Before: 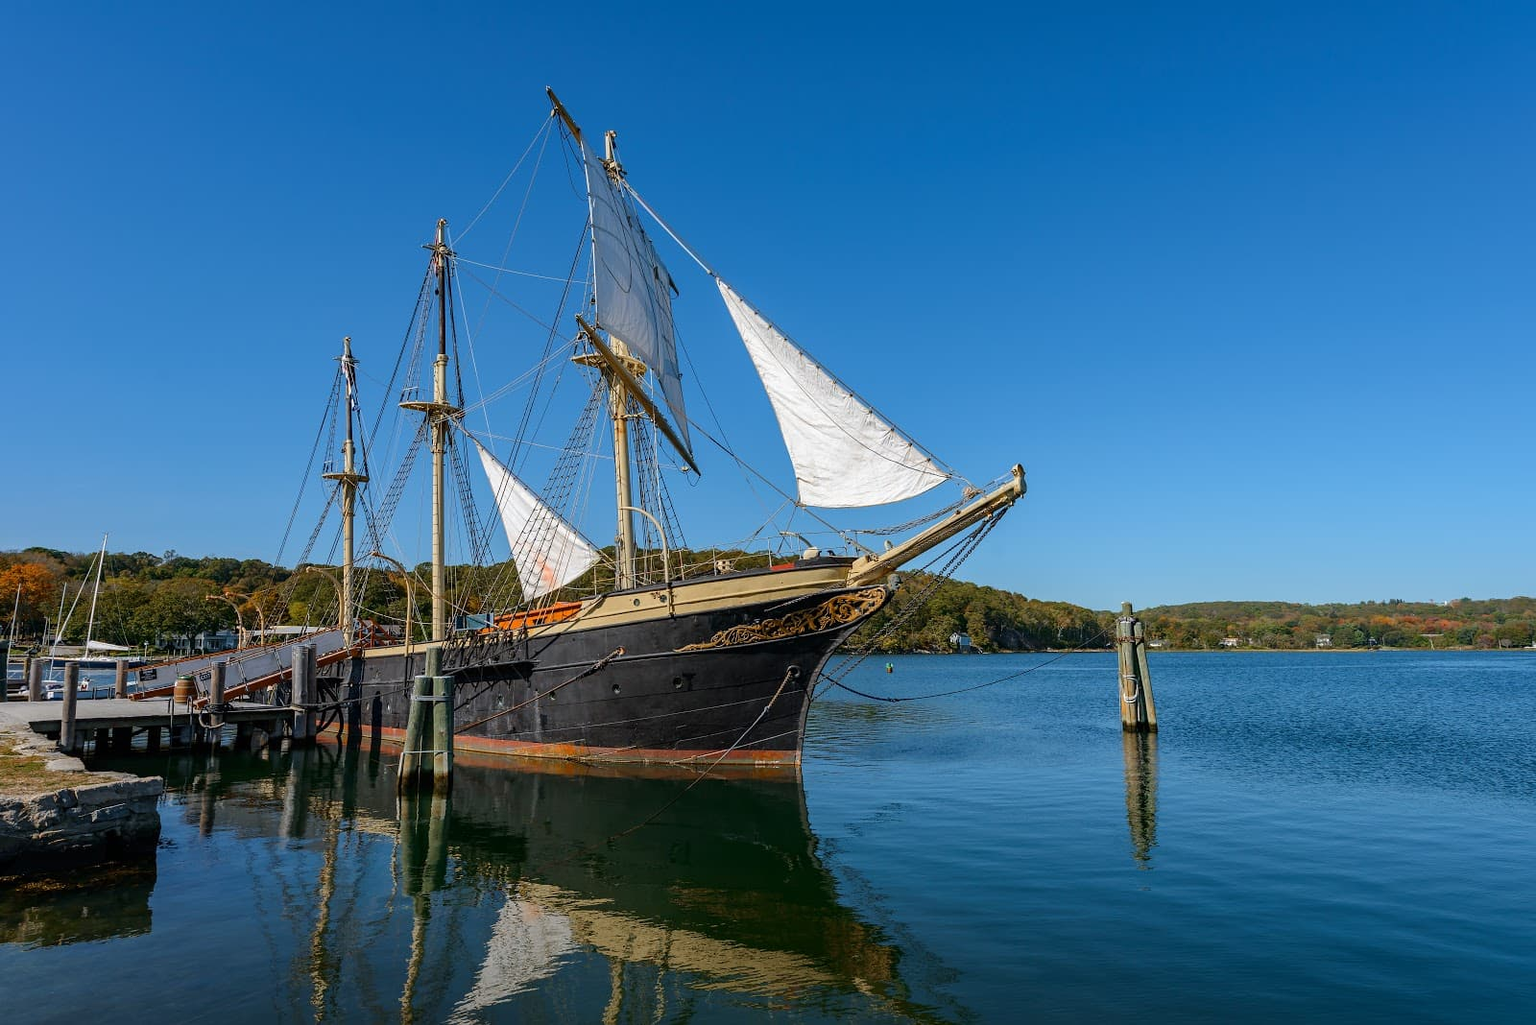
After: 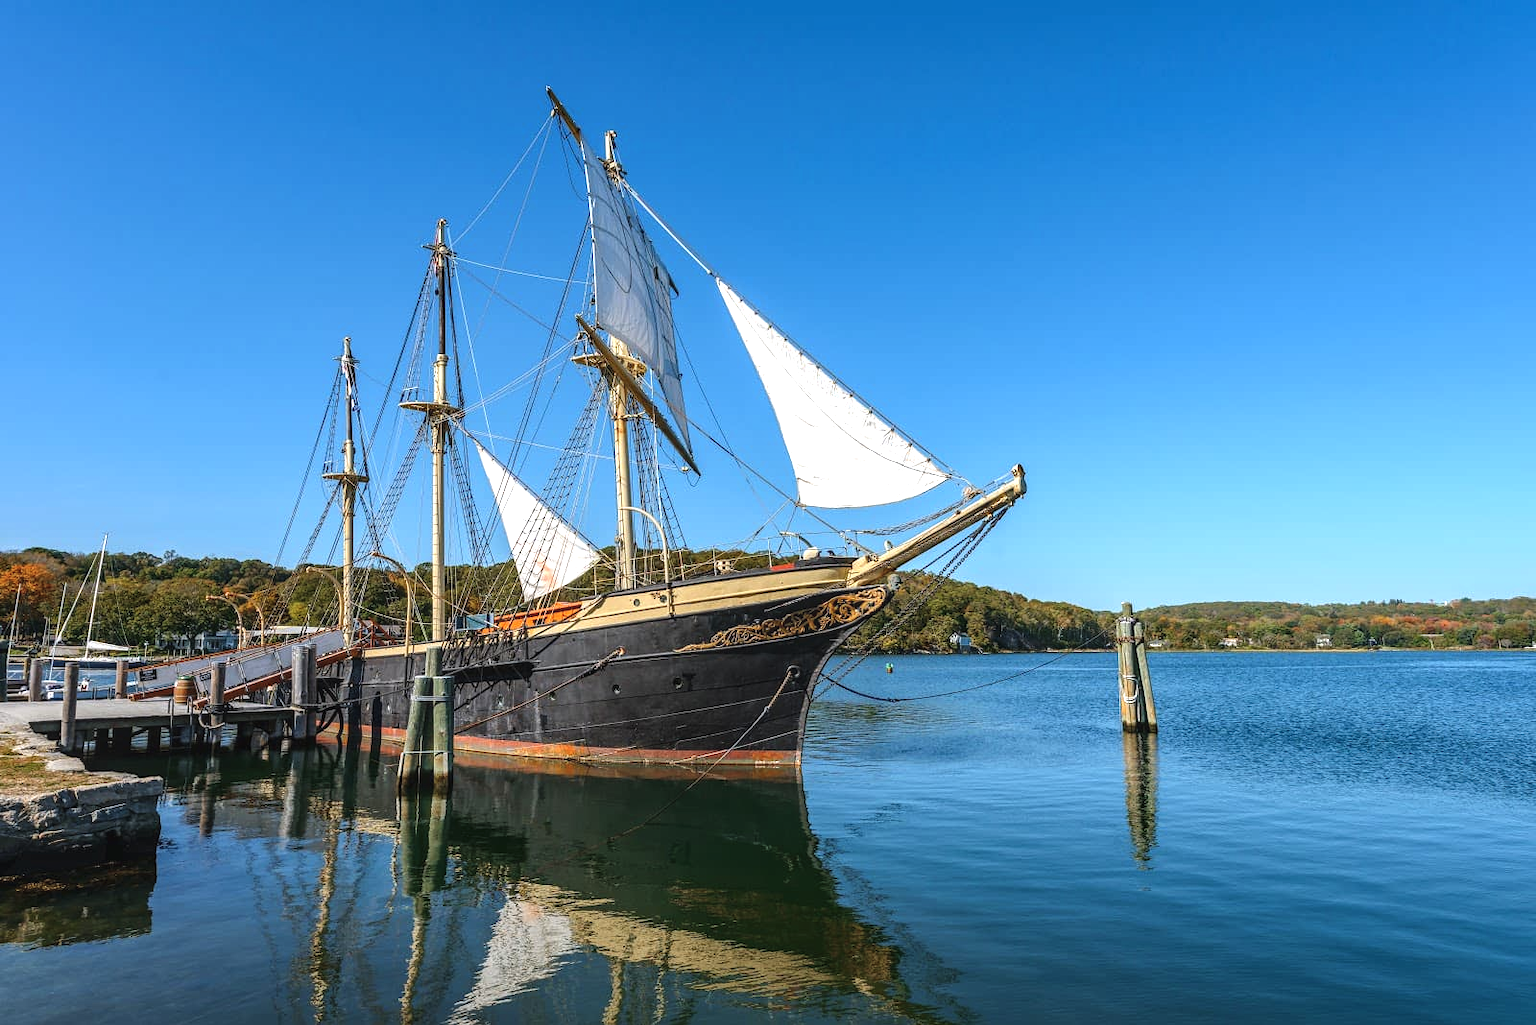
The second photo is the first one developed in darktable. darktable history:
local contrast: detail 130%
exposure: black level correction -0.005, exposure 0.623 EV, compensate highlight preservation false
